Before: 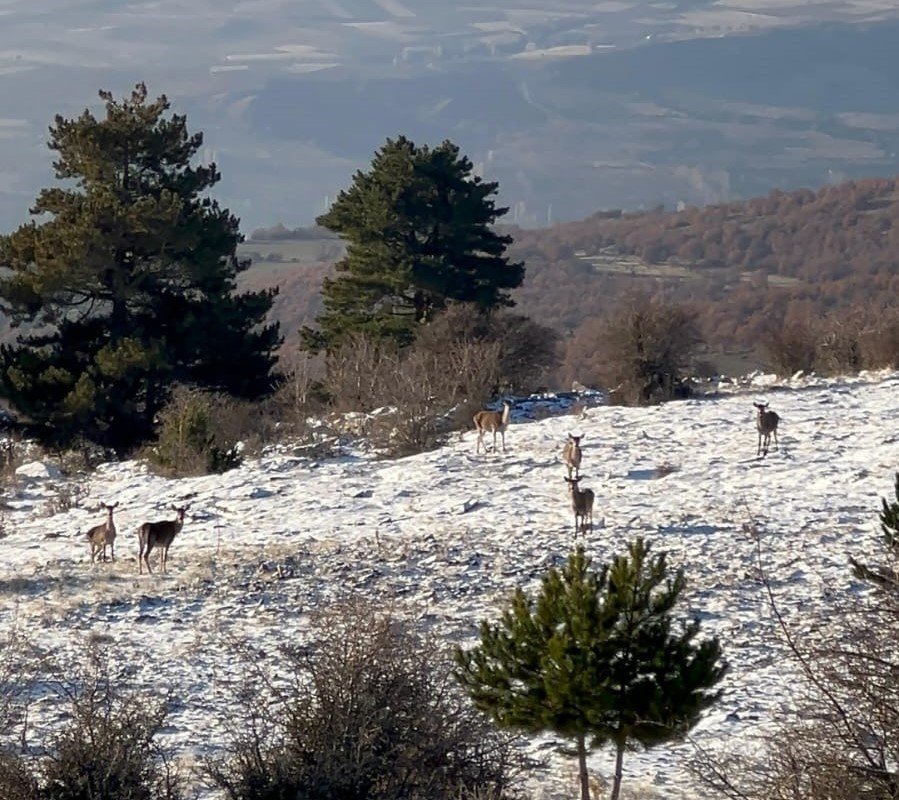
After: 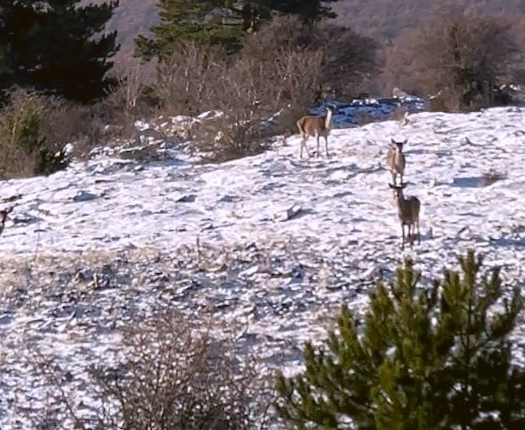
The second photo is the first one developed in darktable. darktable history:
rotate and perspective: rotation 0.72°, lens shift (vertical) -0.352, lens shift (horizontal) -0.051, crop left 0.152, crop right 0.859, crop top 0.019, crop bottom 0.964
crop: left 11.123%, top 27.61%, right 18.3%, bottom 17.034%
white balance: red 1.066, blue 1.119
color balance: lift [1.004, 1.002, 1.002, 0.998], gamma [1, 1.007, 1.002, 0.993], gain [1, 0.977, 1.013, 1.023], contrast -3.64%
